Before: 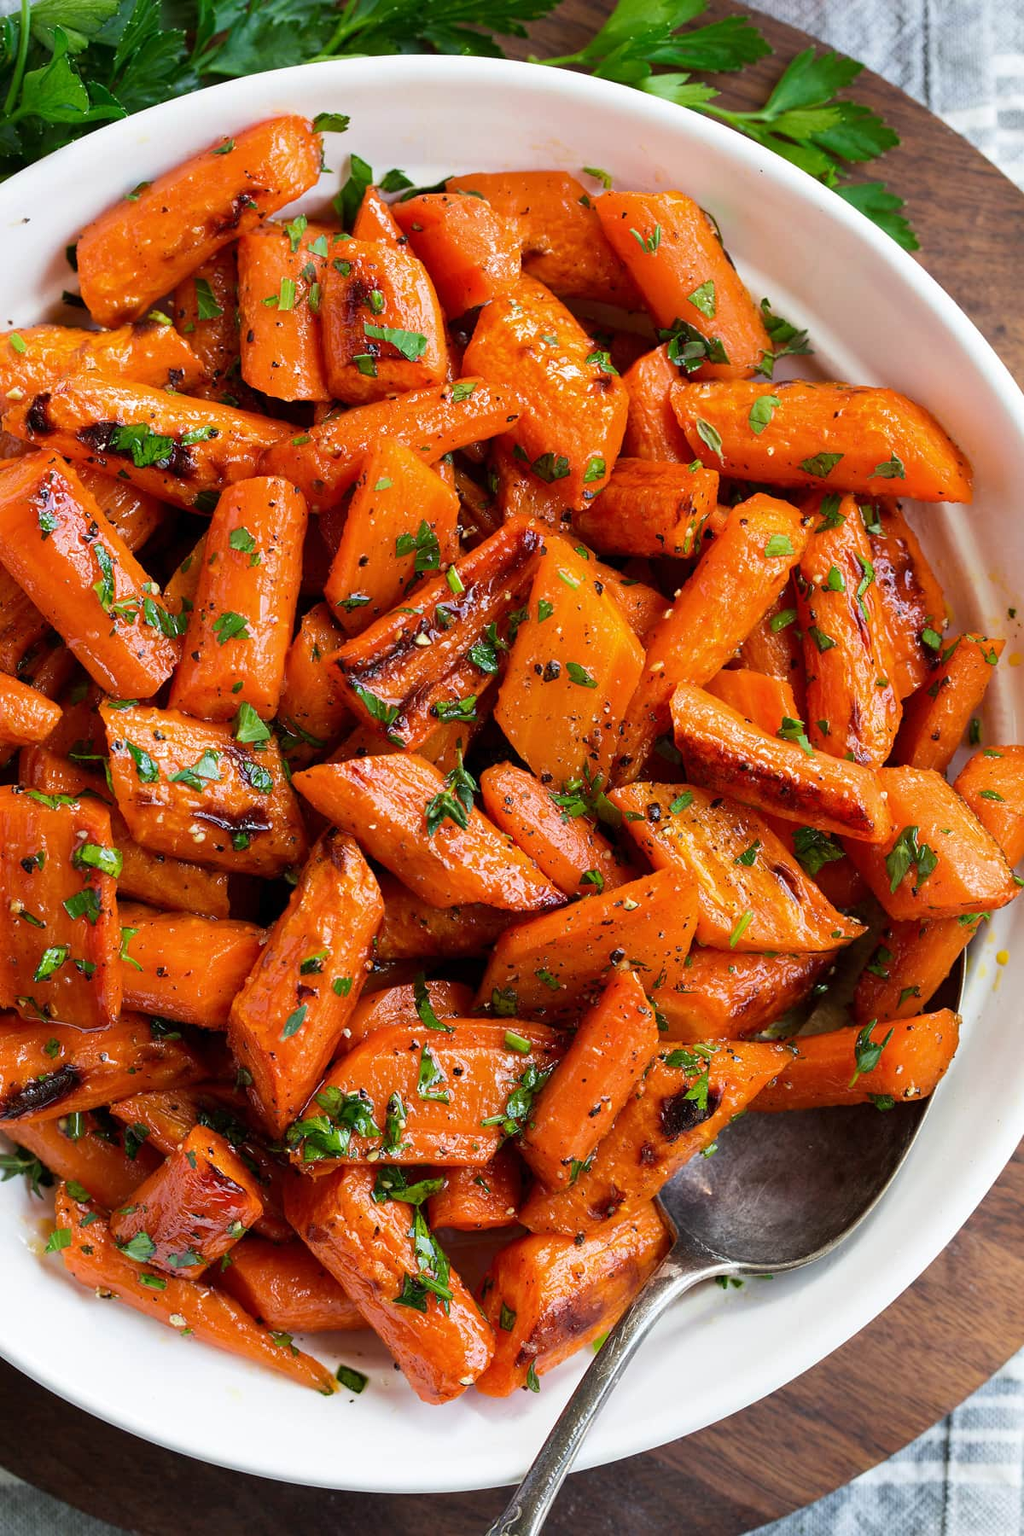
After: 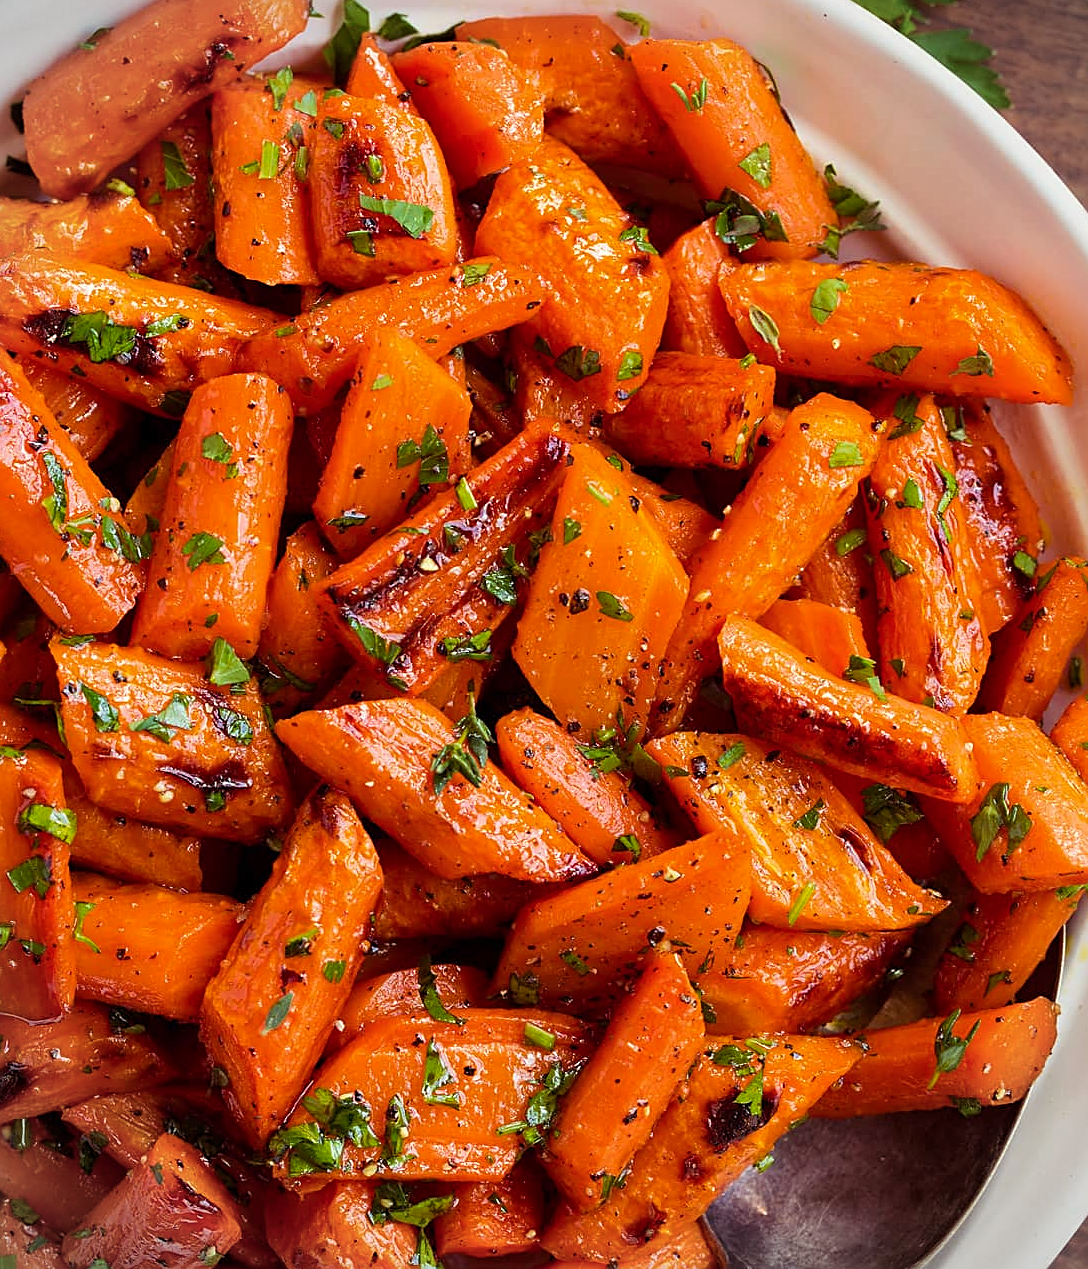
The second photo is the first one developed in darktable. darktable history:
color balance rgb: shadows lift › luminance 0.425%, shadows lift › chroma 6.768%, shadows lift › hue 297.7°, power › chroma 1.528%, power › hue 28.48°, perceptual saturation grading › global saturation 0.478%, global vibrance 20%
vignetting: fall-off start 92.15%
sharpen: on, module defaults
crop: left 5.648%, top 10.328%, right 3.628%, bottom 19.136%
